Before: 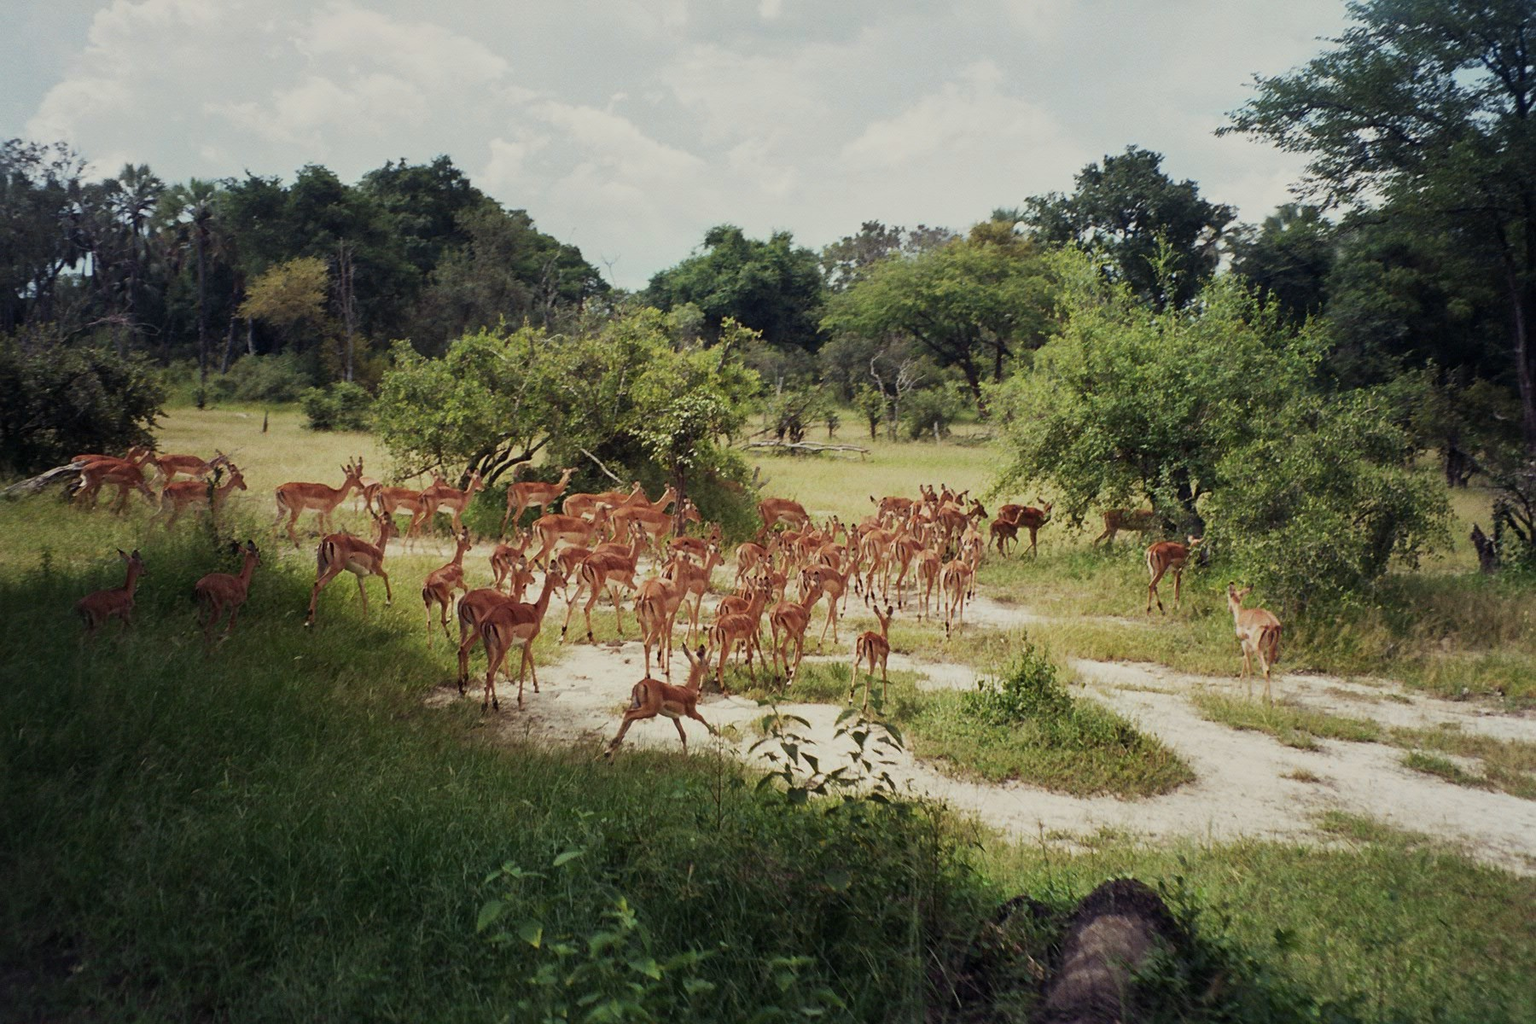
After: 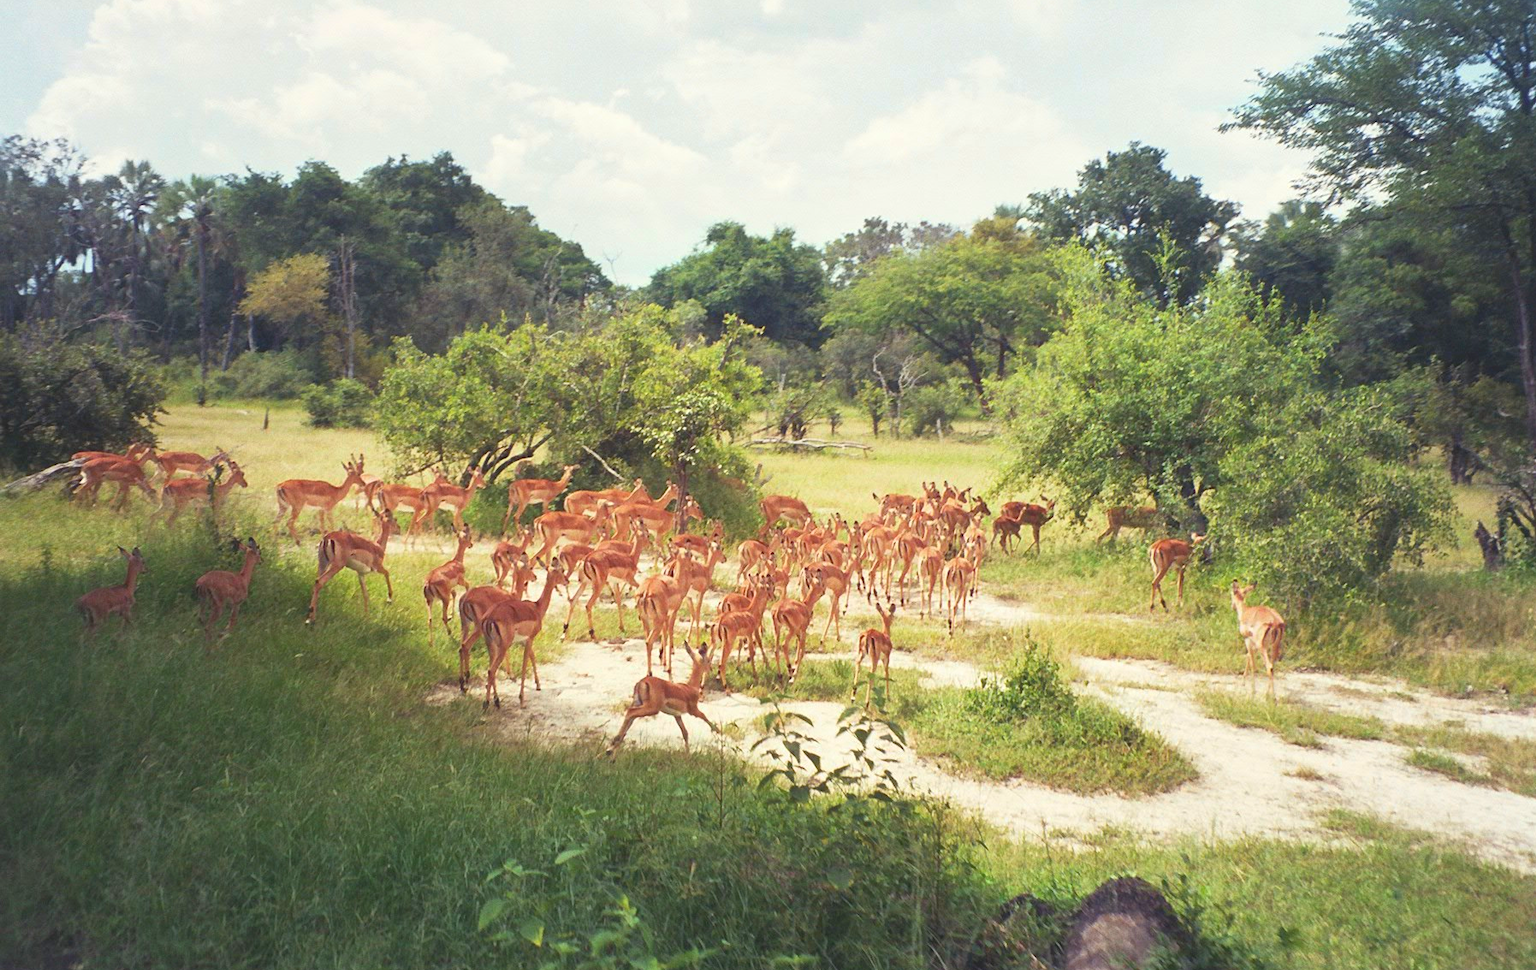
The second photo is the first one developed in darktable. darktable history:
contrast brightness saturation: contrast -0.28
crop: top 0.448%, right 0.264%, bottom 5.045%
white balance: red 1, blue 1
exposure: black level correction 0, exposure 1.3 EV, compensate exposure bias true, compensate highlight preservation false
